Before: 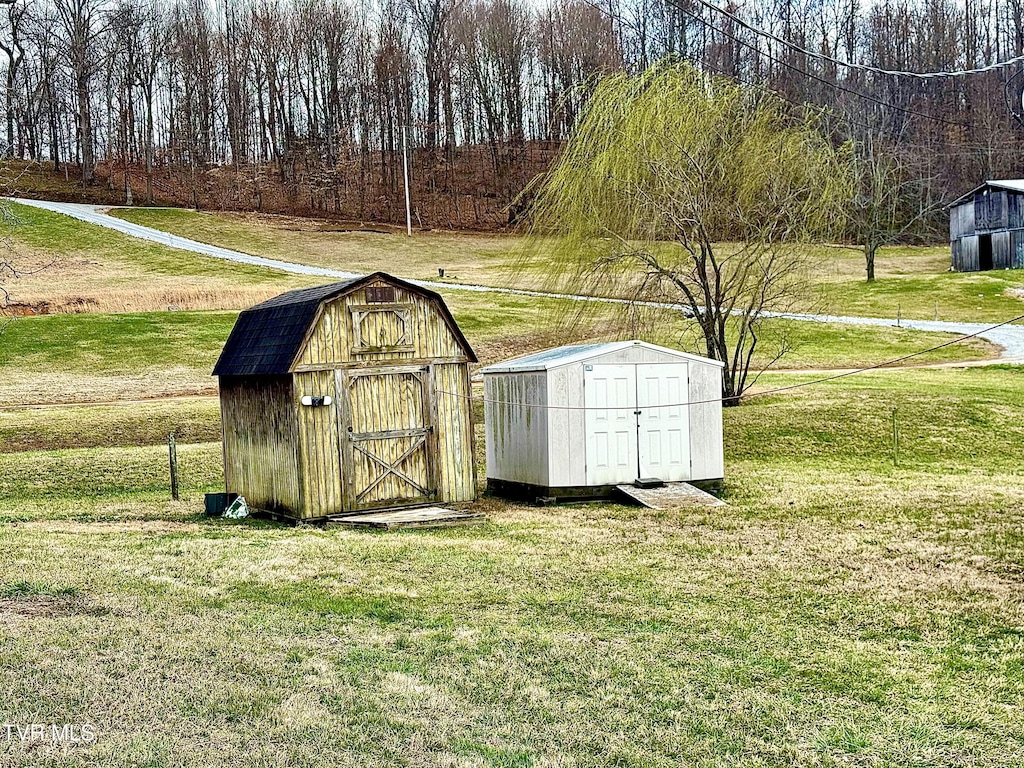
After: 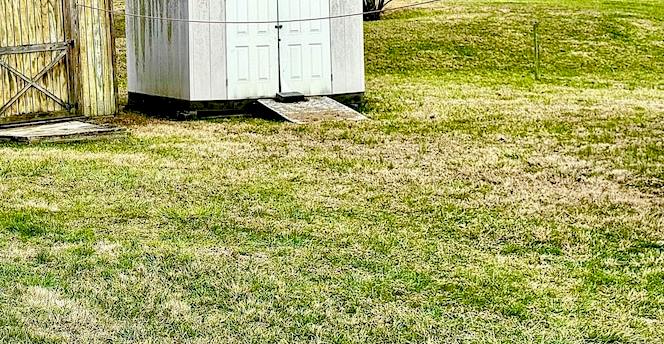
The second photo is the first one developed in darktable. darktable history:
color balance rgb: global offset › luminance -1.422%, perceptual saturation grading › global saturation 25.624%
crop and rotate: left 35.093%, top 50.353%, bottom 4.796%
